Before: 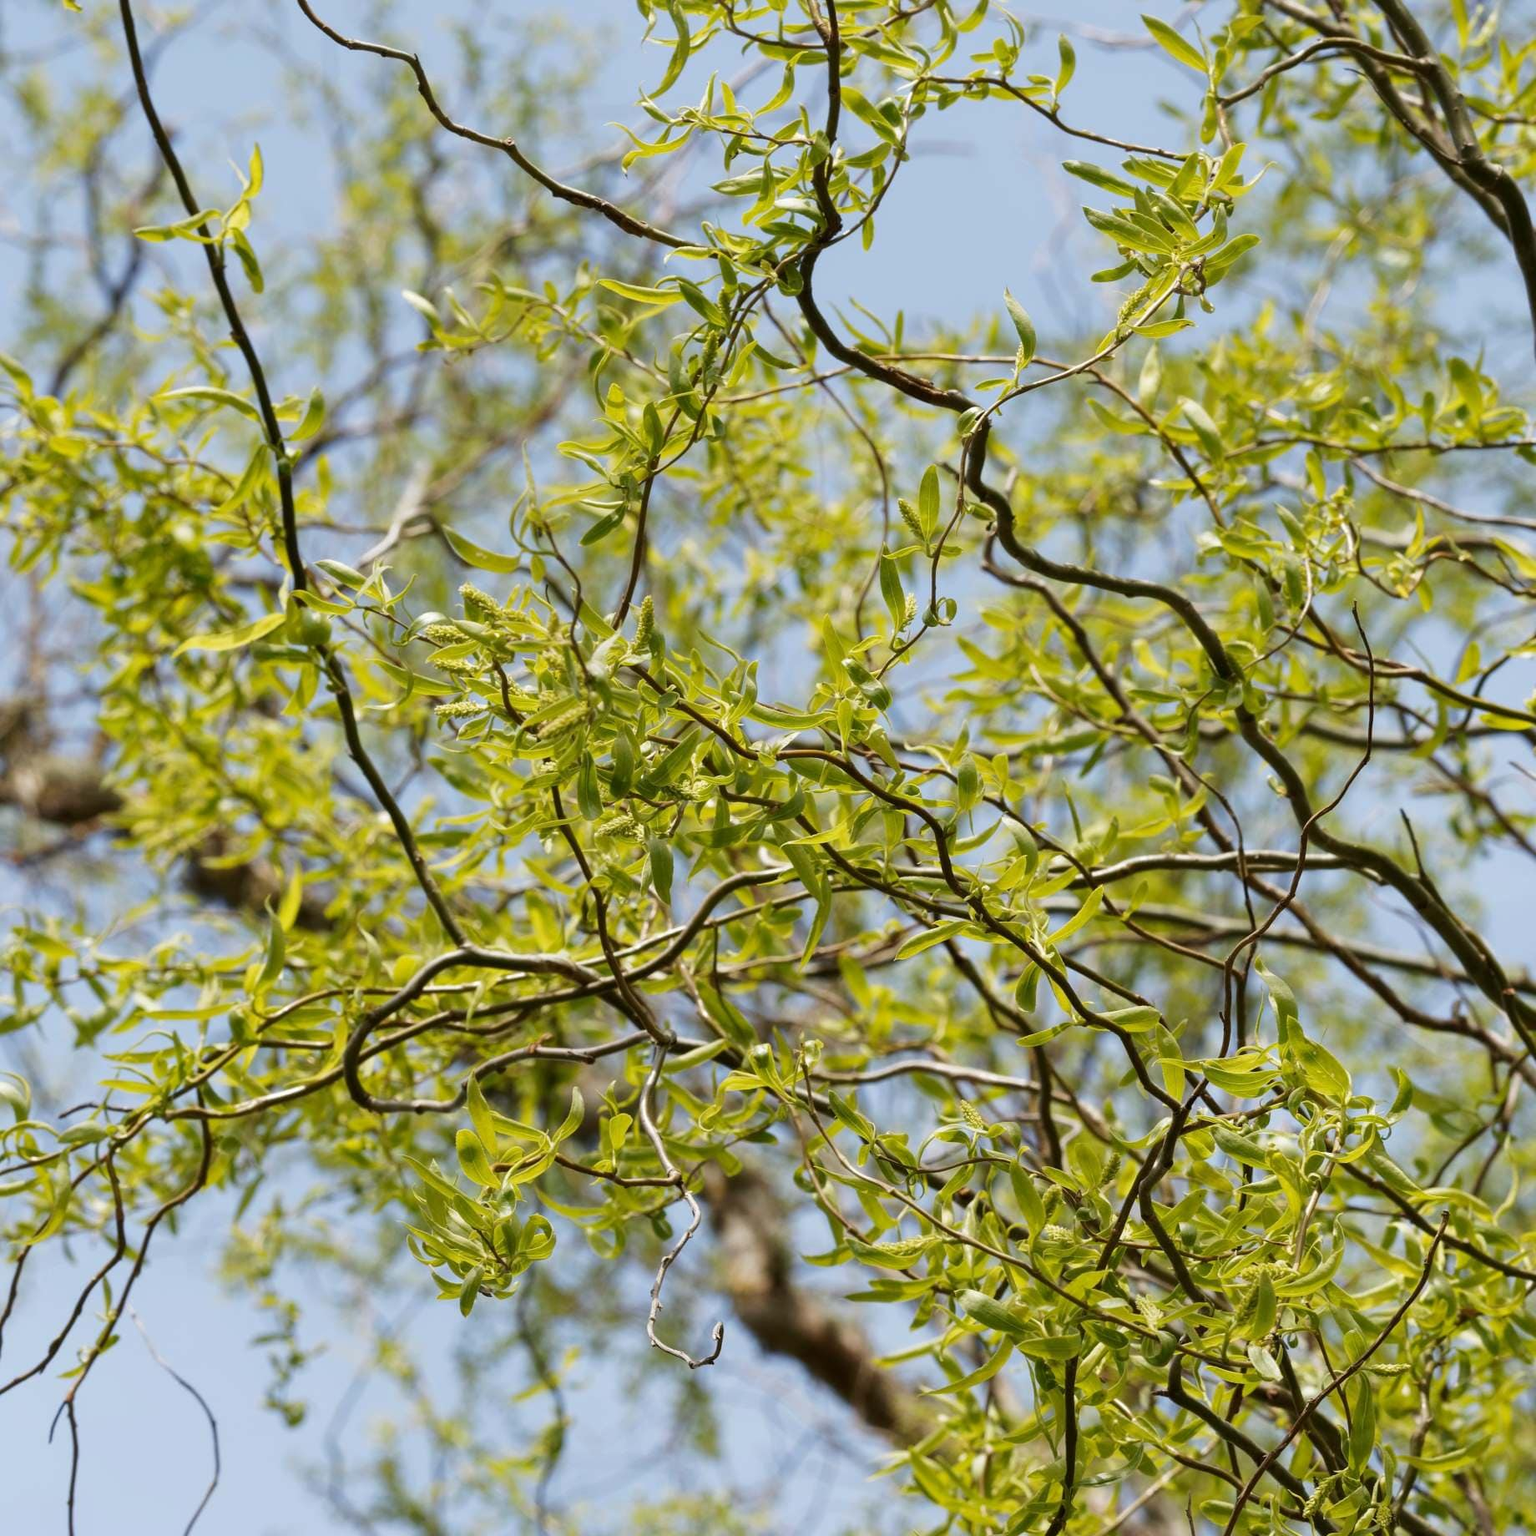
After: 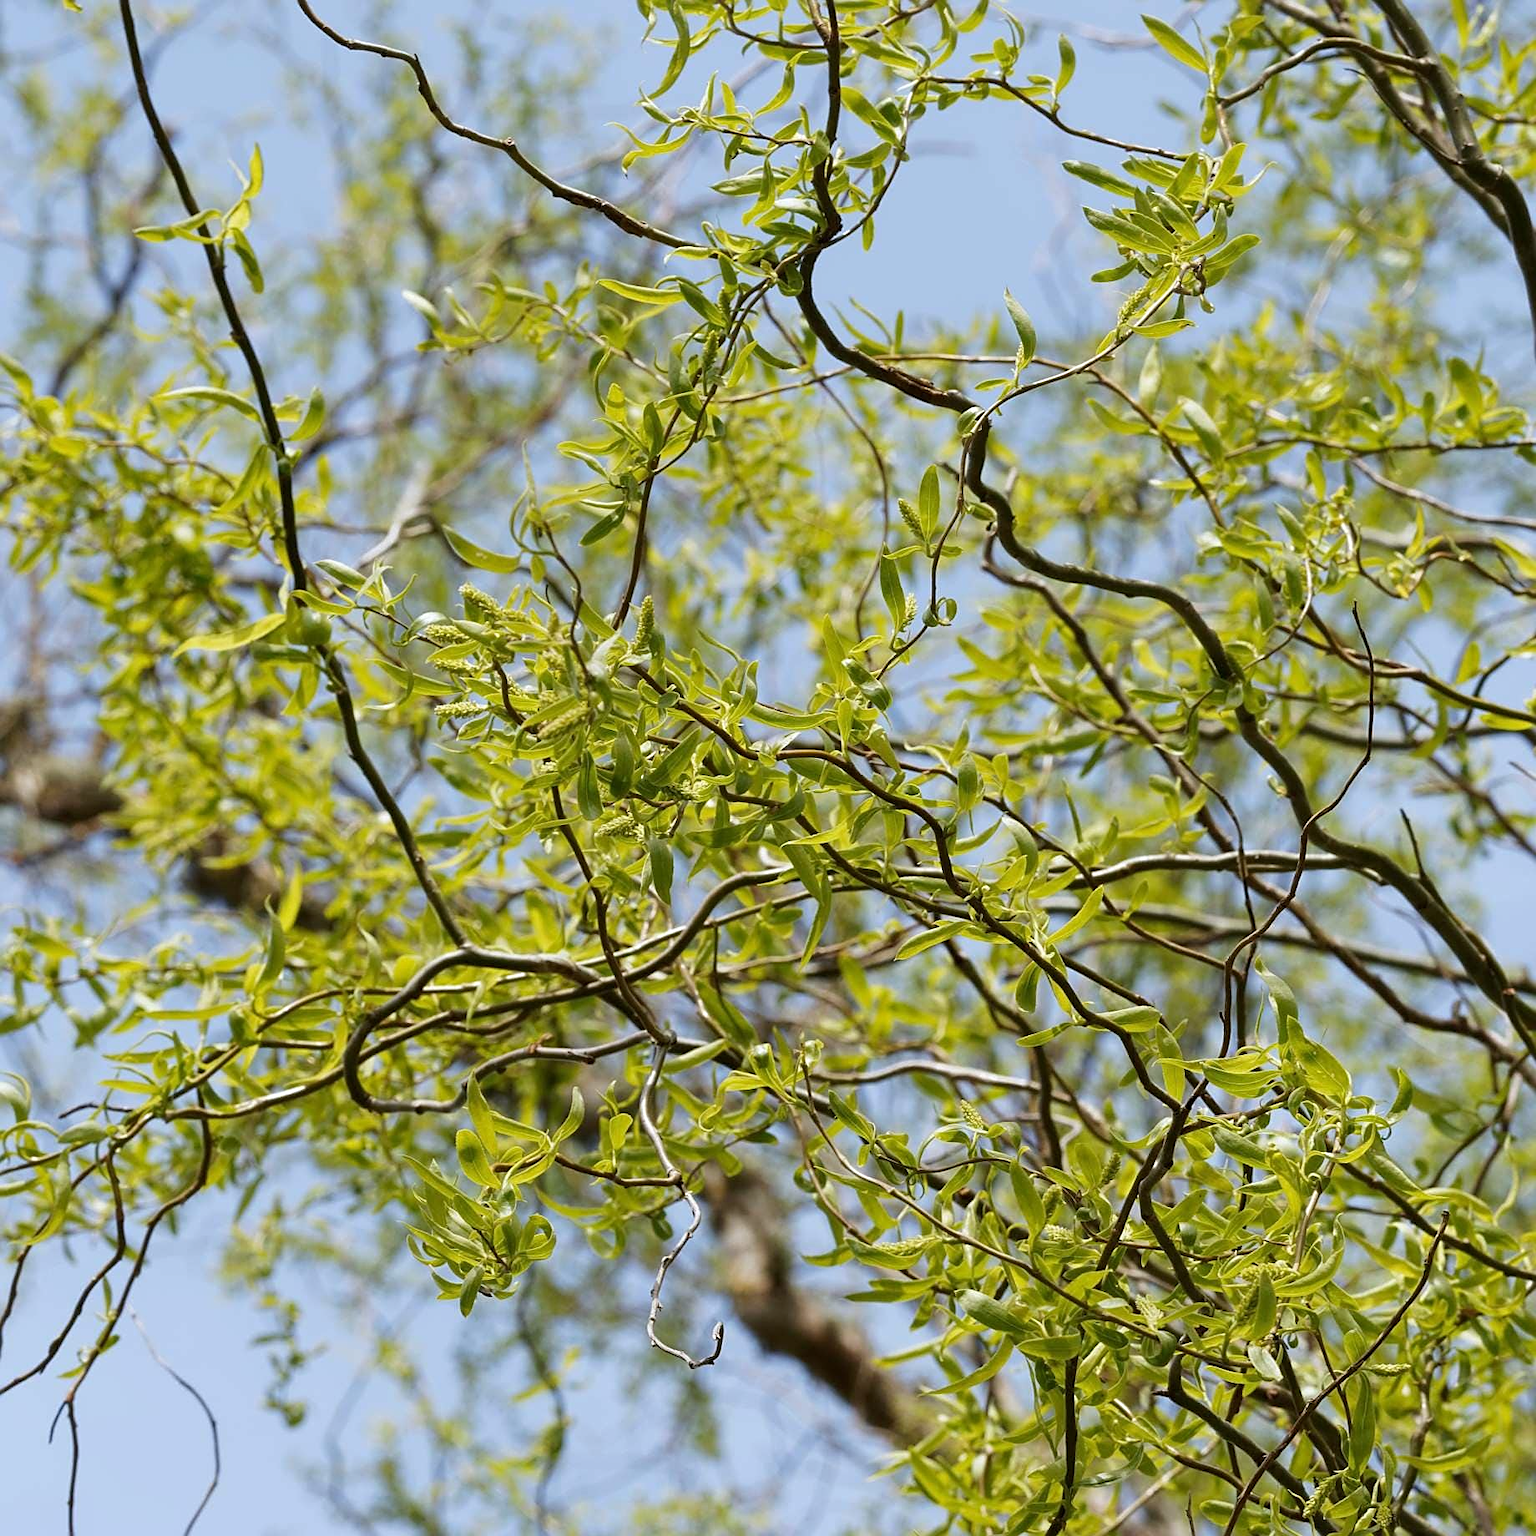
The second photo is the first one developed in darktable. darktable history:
white balance: red 0.98, blue 1.034
sharpen: on, module defaults
